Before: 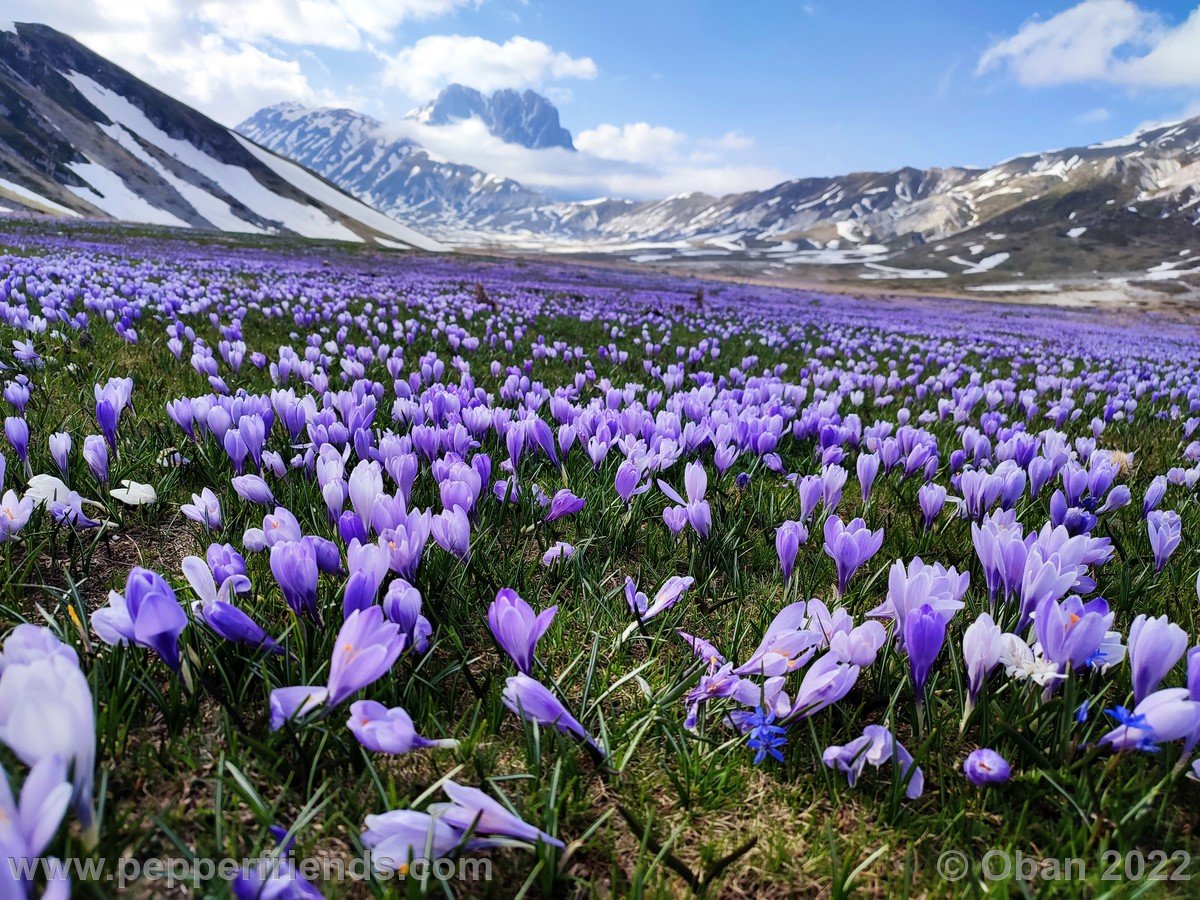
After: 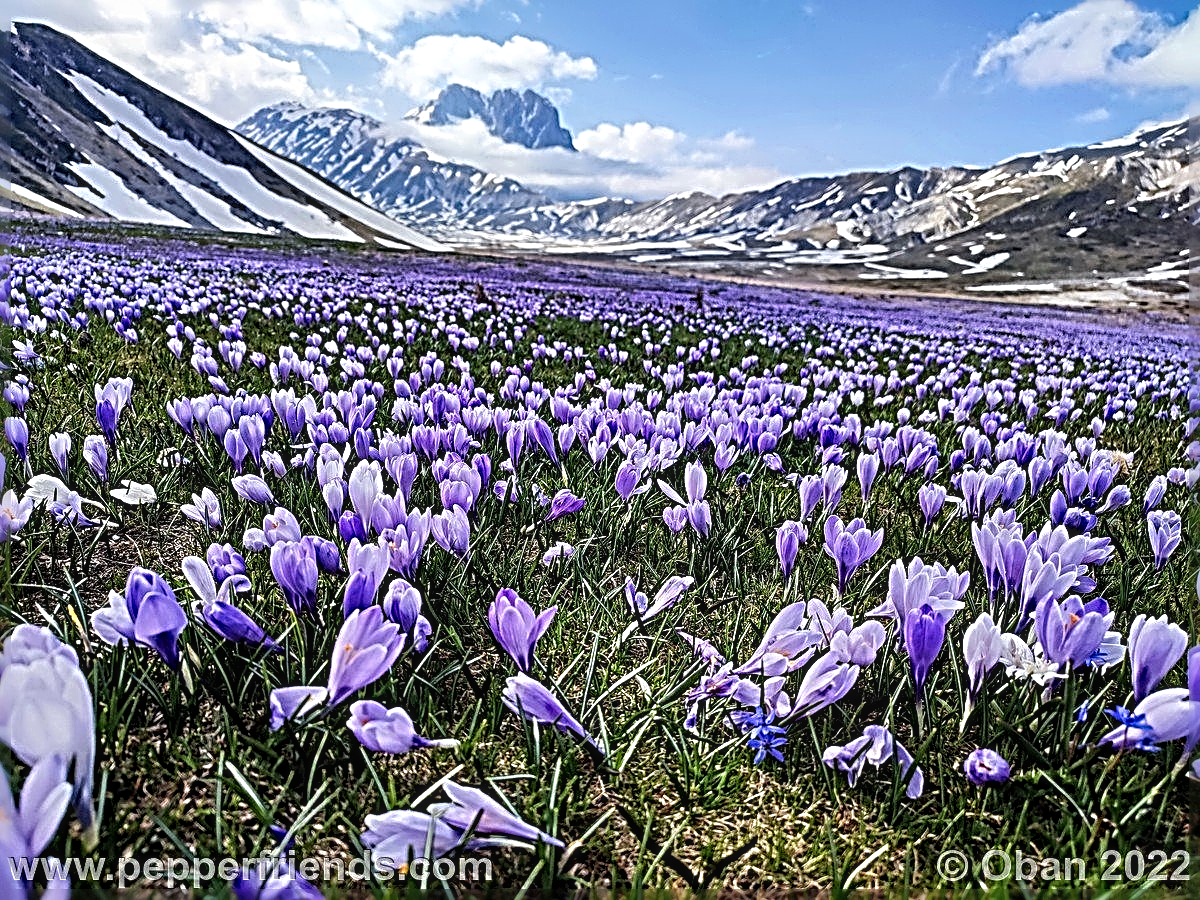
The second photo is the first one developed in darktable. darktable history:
rgb levels: preserve colors max RGB
sharpen: radius 4.001, amount 2
local contrast: on, module defaults
